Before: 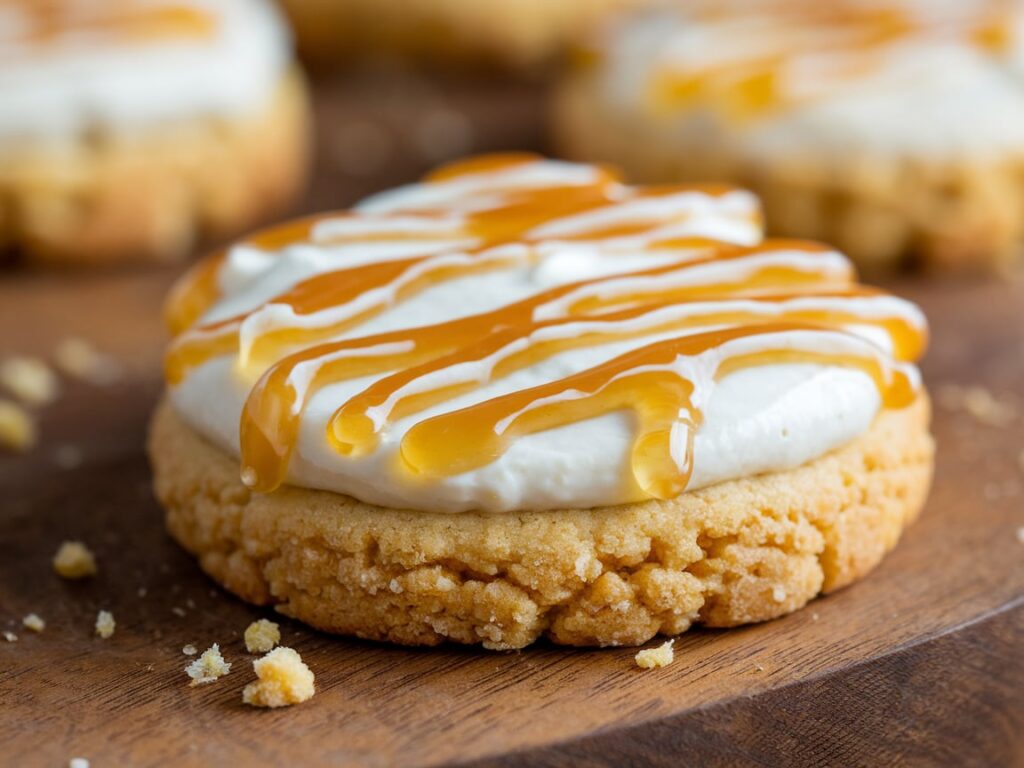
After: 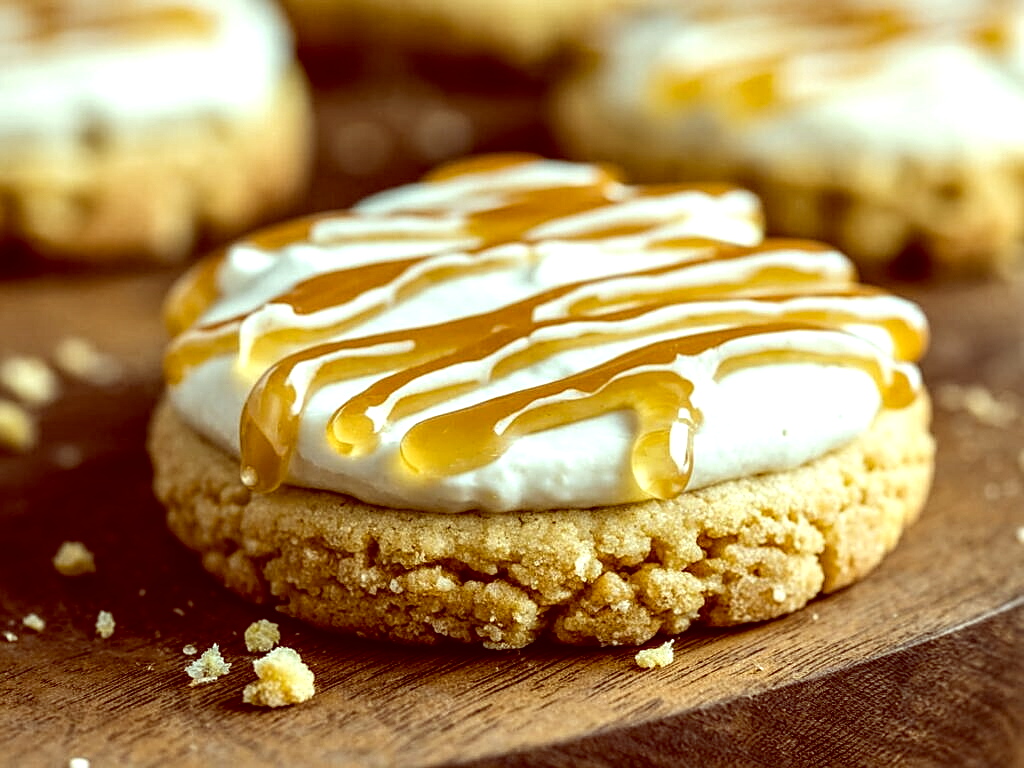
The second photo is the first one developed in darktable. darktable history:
contrast equalizer: octaves 7, y [[0.6 ×6], [0.55 ×6], [0 ×6], [0 ×6], [0 ×6]], mix 0.29
color contrast: green-magenta contrast 0.84, blue-yellow contrast 0.86
color balance: lift [1, 1.015, 0.987, 0.985], gamma [1, 0.959, 1.042, 0.958], gain [0.927, 0.938, 1.072, 0.928], contrast 1.5%
sharpen: on, module defaults
rgb levels: mode RGB, independent channels, levels [[0, 0.474, 1], [0, 0.5, 1], [0, 0.5, 1]]
local contrast: detail 150%
tone equalizer: -8 EV -0.417 EV, -7 EV -0.389 EV, -6 EV -0.333 EV, -5 EV -0.222 EV, -3 EV 0.222 EV, -2 EV 0.333 EV, -1 EV 0.389 EV, +0 EV 0.417 EV, edges refinement/feathering 500, mask exposure compensation -1.57 EV, preserve details no
